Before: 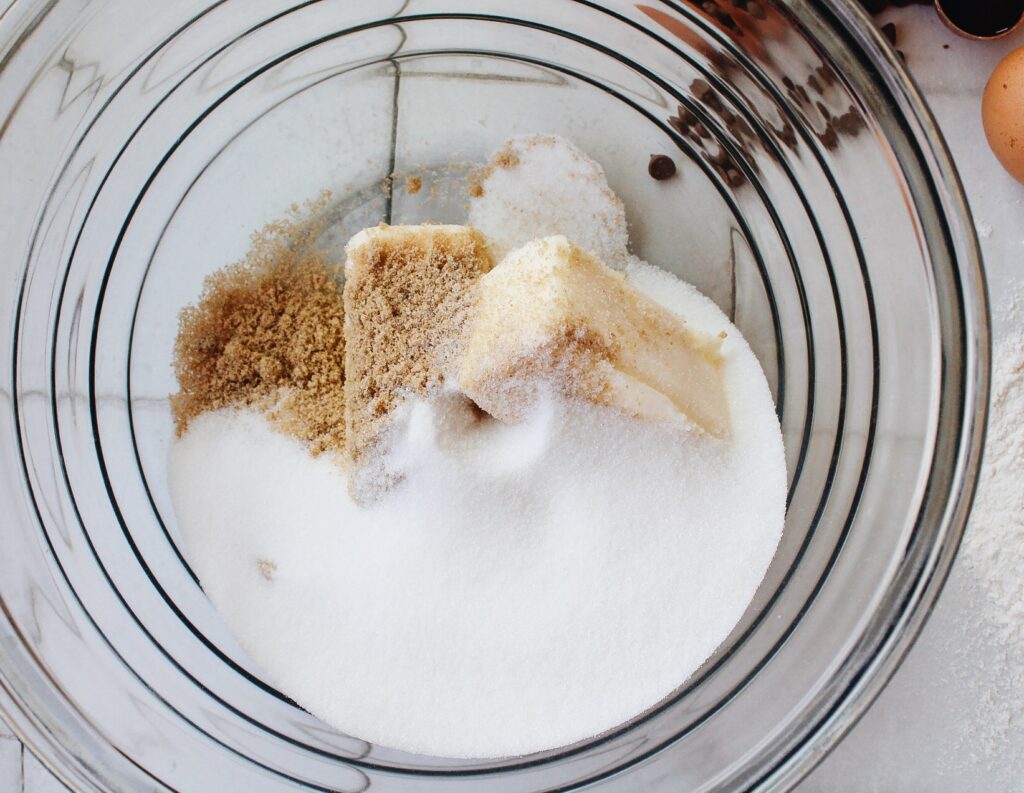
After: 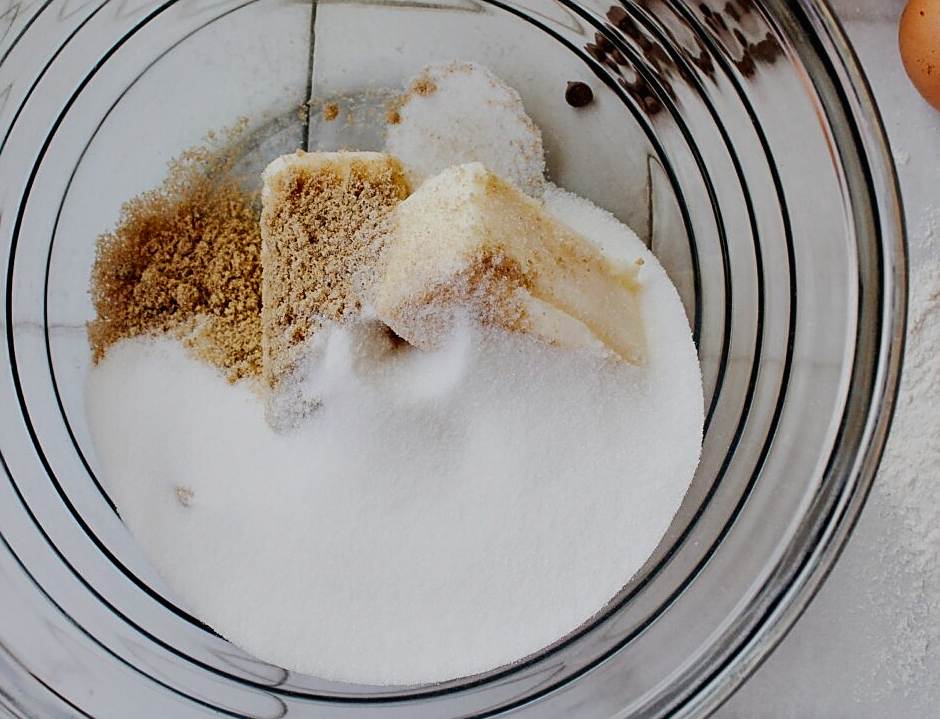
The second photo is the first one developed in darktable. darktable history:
sharpen: on, module defaults
shadows and highlights: shadows 34.01, highlights -34.84, soften with gaussian
tone curve: curves: ch0 [(0, 0.01) (0.037, 0.032) (0.131, 0.108) (0.275, 0.258) (0.483, 0.512) (0.61, 0.661) (0.696, 0.742) (0.792, 0.834) (0.911, 0.936) (0.997, 0.995)]; ch1 [(0, 0) (0.308, 0.29) (0.425, 0.411) (0.503, 0.502) (0.529, 0.543) (0.683, 0.706) (0.746, 0.77) (1, 1)]; ch2 [(0, 0) (0.225, 0.214) (0.334, 0.339) (0.401, 0.415) (0.485, 0.487) (0.502, 0.502) (0.525, 0.523) (0.545, 0.552) (0.587, 0.61) (0.636, 0.654) (0.711, 0.729) (0.845, 0.855) (0.998, 0.977)], preserve colors none
crop and rotate: left 8.141%, top 9.302%
exposure: black level correction 0.009, exposure -0.655 EV, compensate highlight preservation false
